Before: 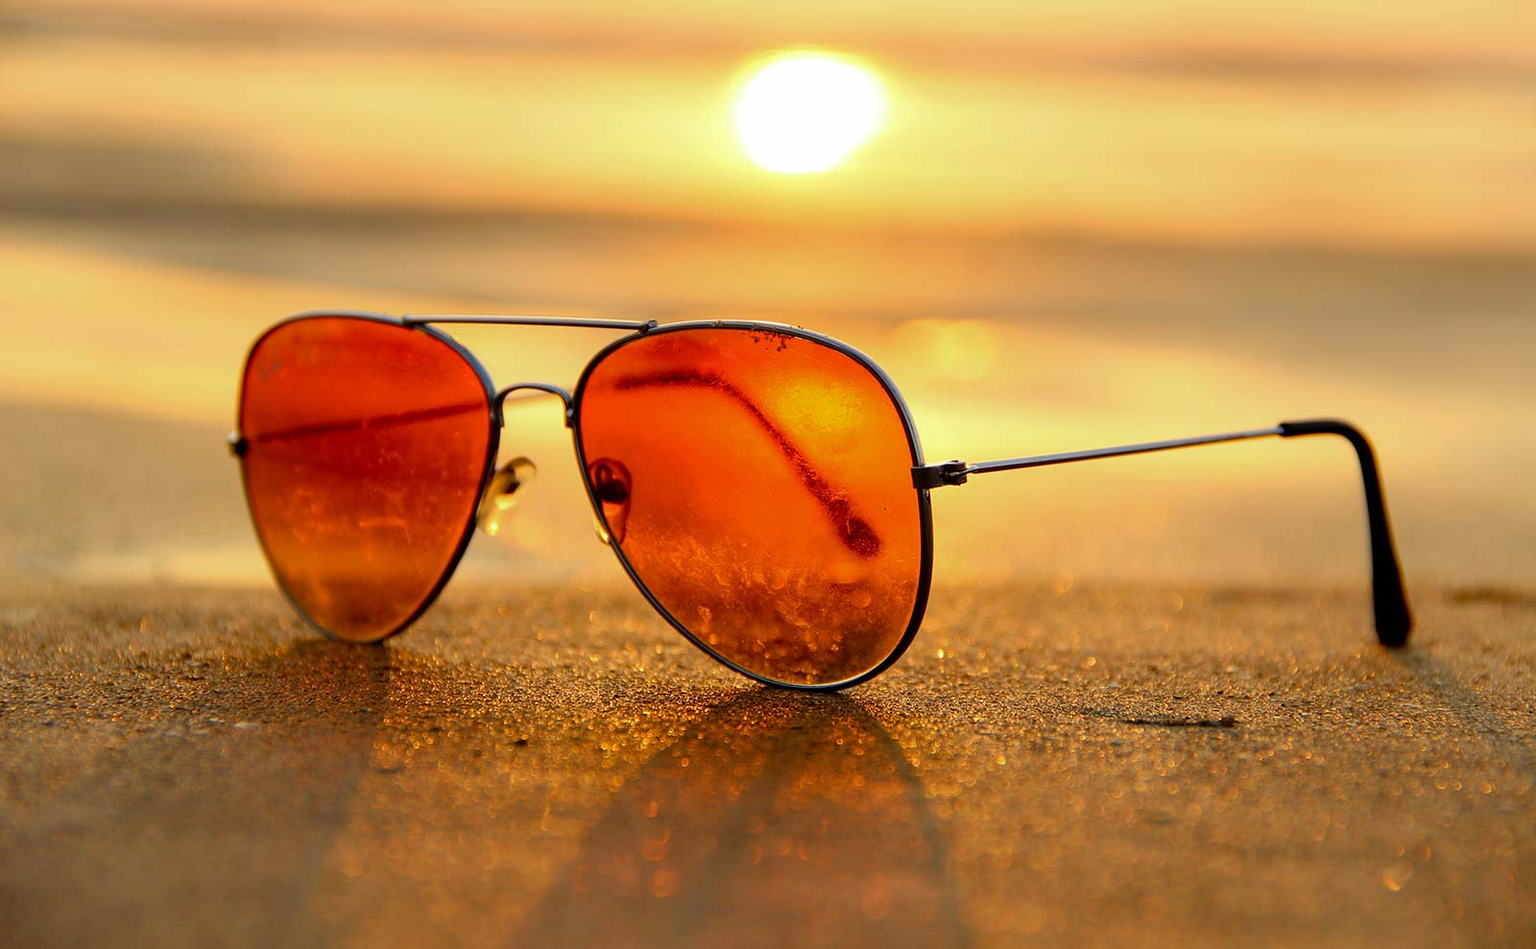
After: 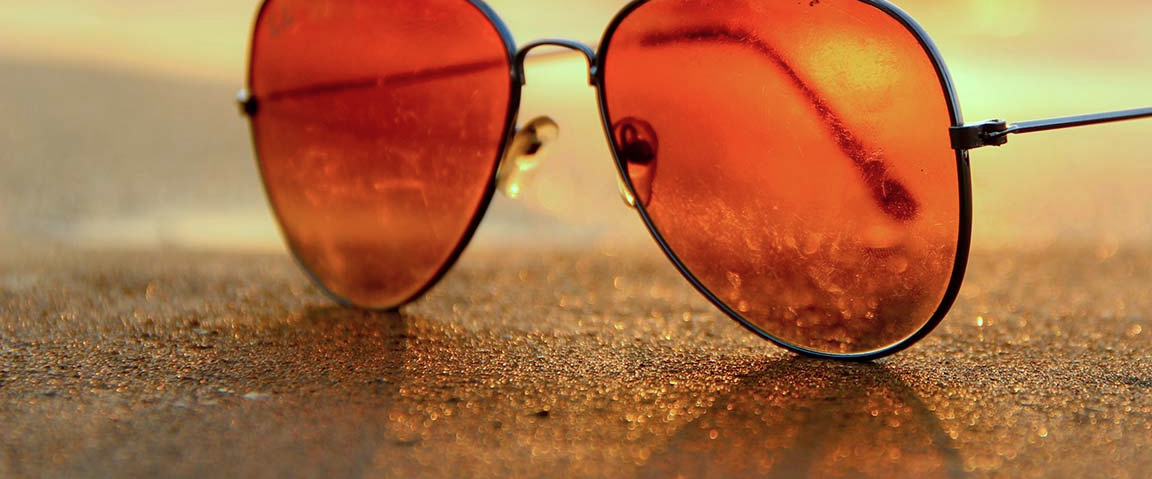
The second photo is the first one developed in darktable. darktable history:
crop: top 36.498%, right 27.964%, bottom 14.995%
color correction: highlights a* -9.73, highlights b* -21.22
tone equalizer: on, module defaults
